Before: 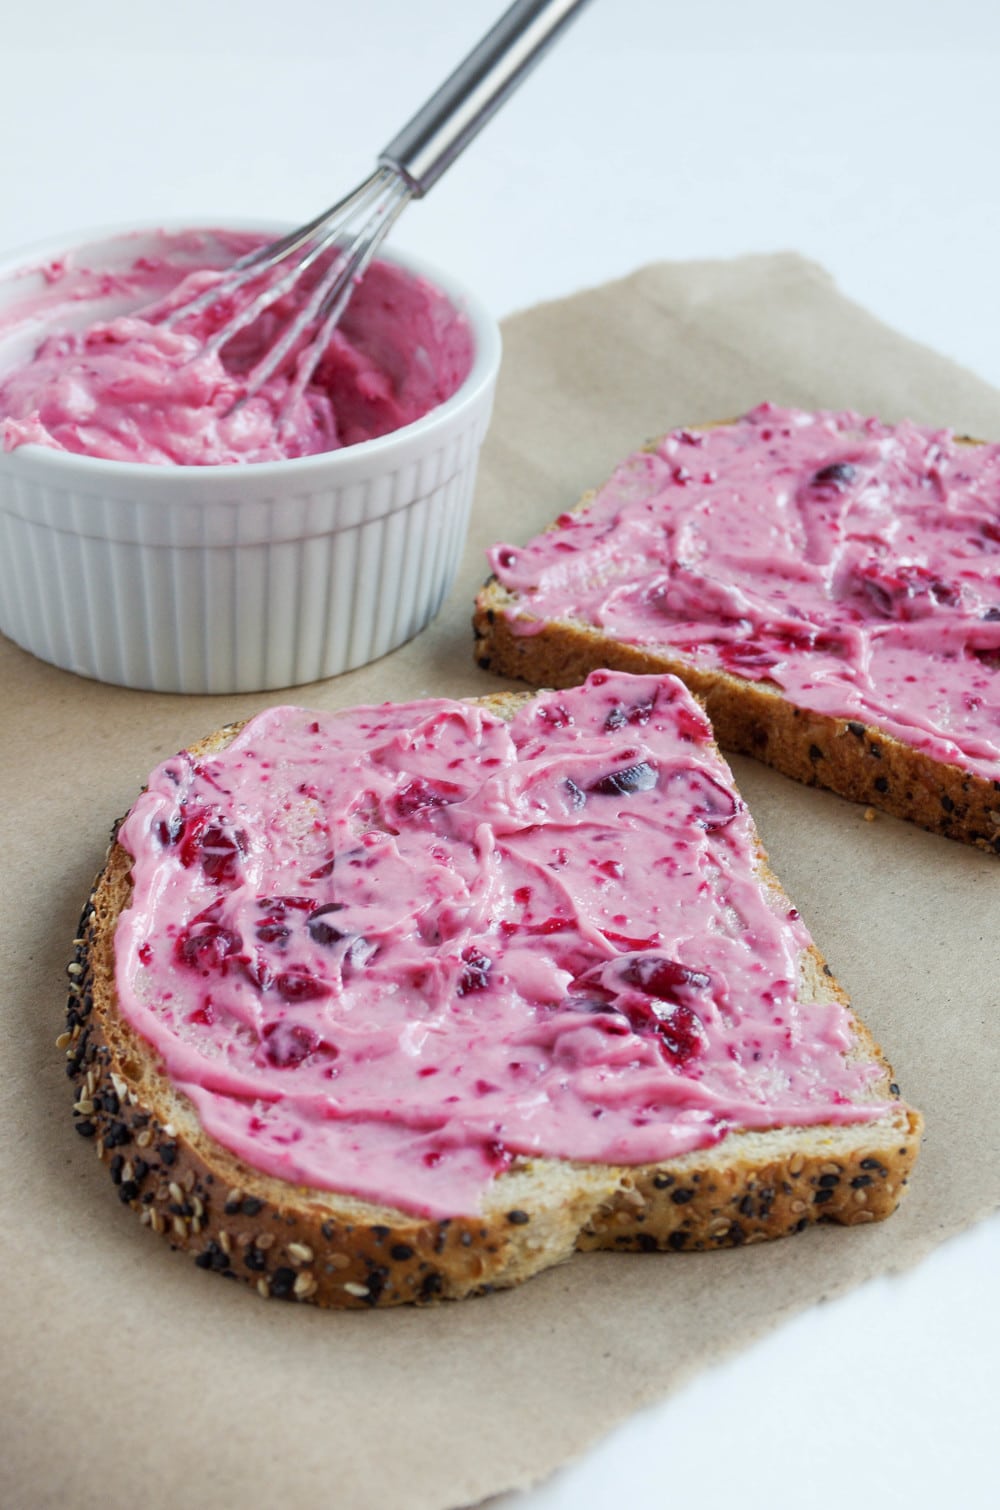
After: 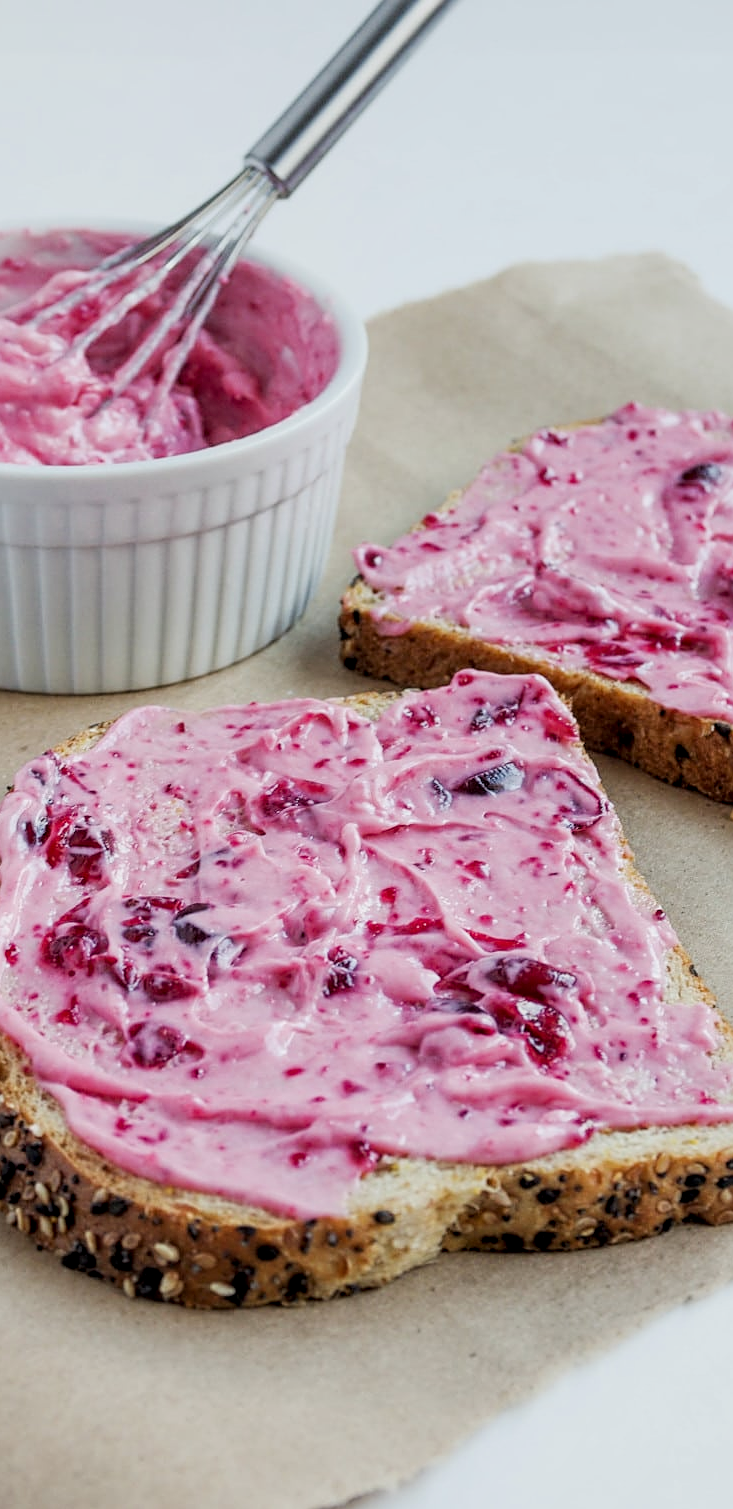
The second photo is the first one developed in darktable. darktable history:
crop: left 13.44%, top 0%, right 13.242%
exposure: exposure 0.201 EV, compensate exposure bias true, compensate highlight preservation false
local contrast: on, module defaults
sharpen: amount 0.469
filmic rgb: black relative exposure -7.98 EV, white relative exposure 3.78 EV, threshold 2.99 EV, hardness 4.39, enable highlight reconstruction true
